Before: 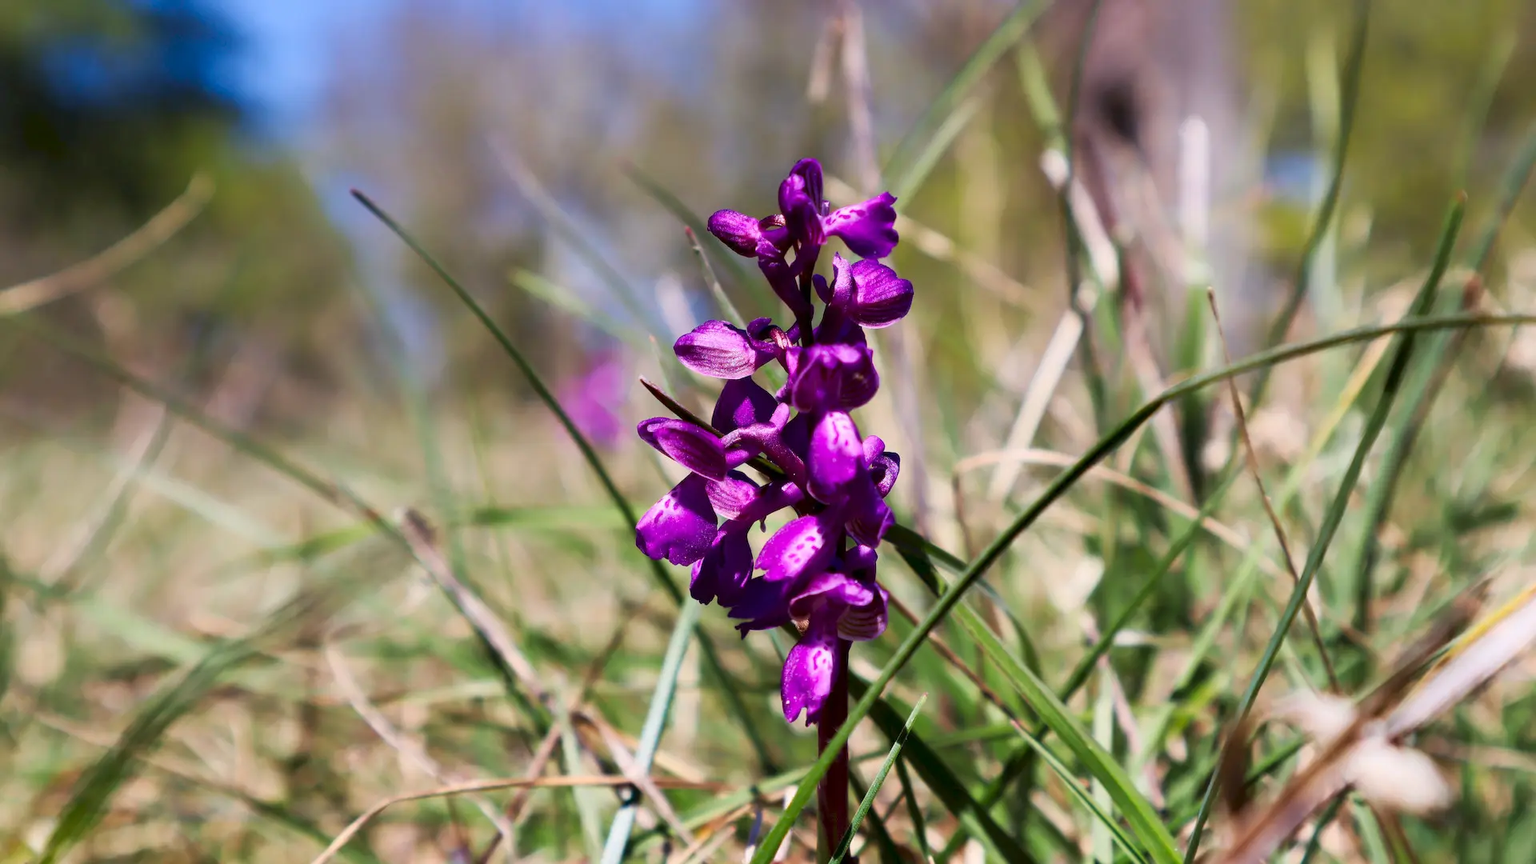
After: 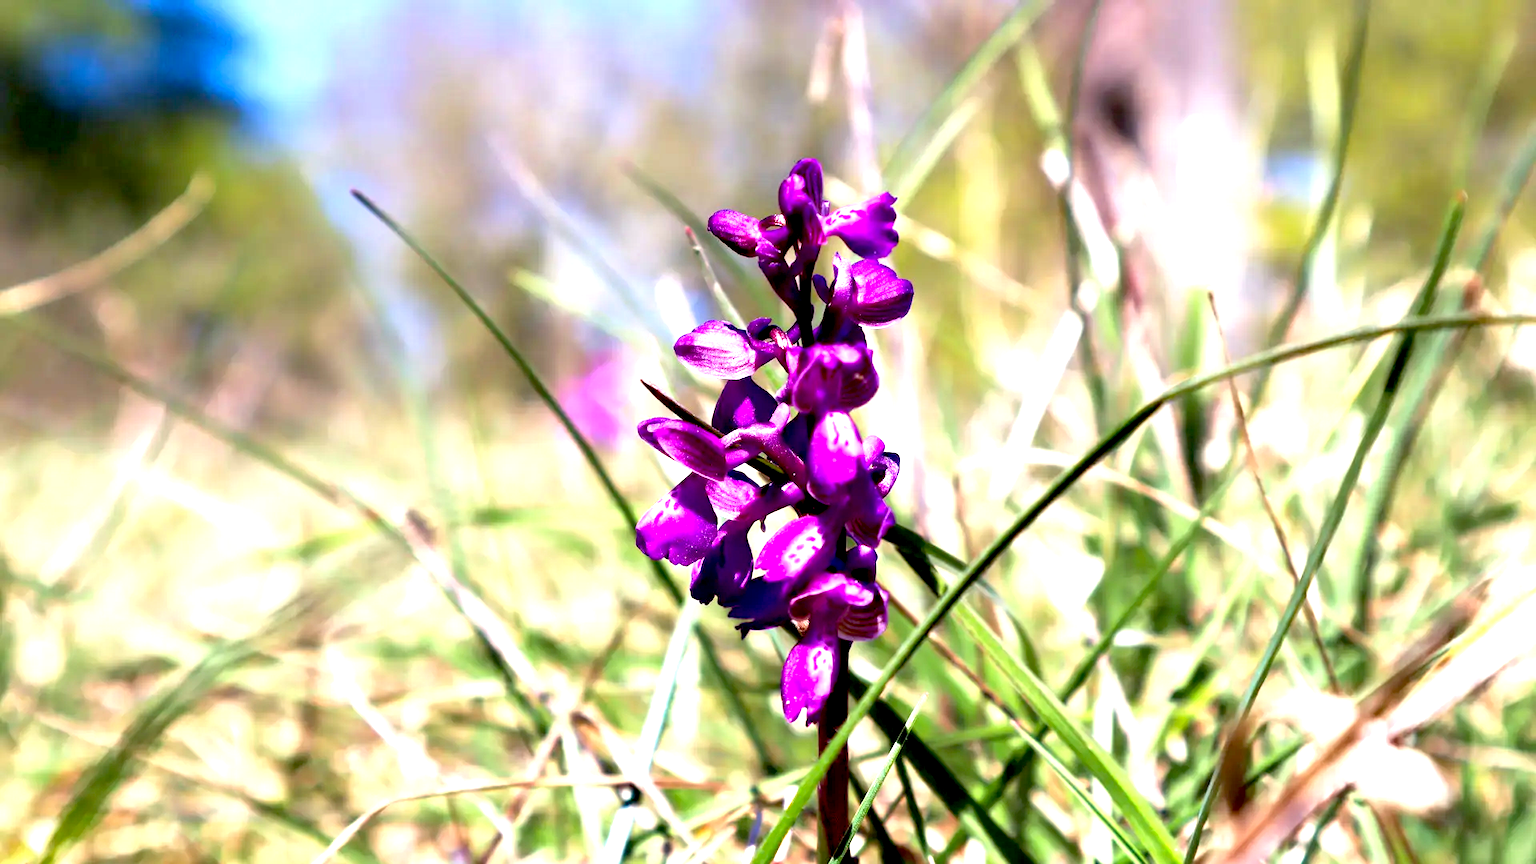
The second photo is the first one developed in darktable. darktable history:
exposure: black level correction 0.009, exposure 1.416 EV, compensate highlight preservation false
